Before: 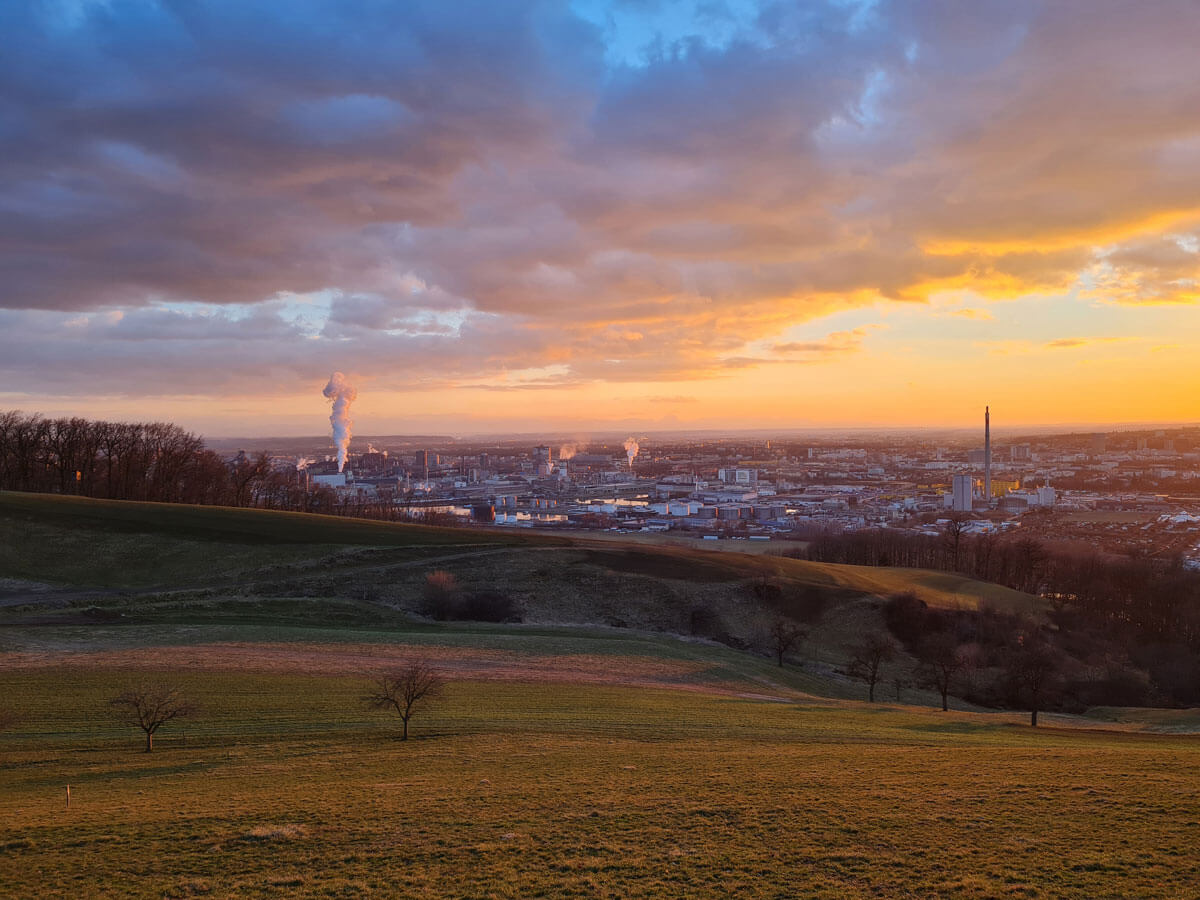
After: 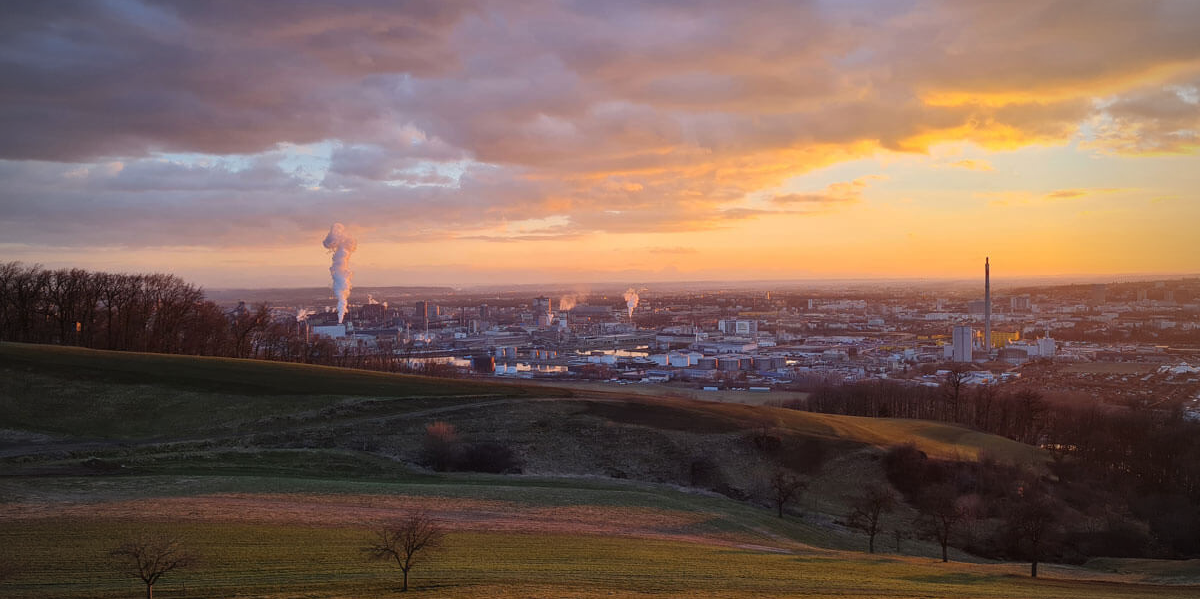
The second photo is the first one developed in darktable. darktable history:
vignetting: fall-off start 75.37%, width/height ratio 1.087, unbound false
crop: top 16.655%, bottom 16.744%
